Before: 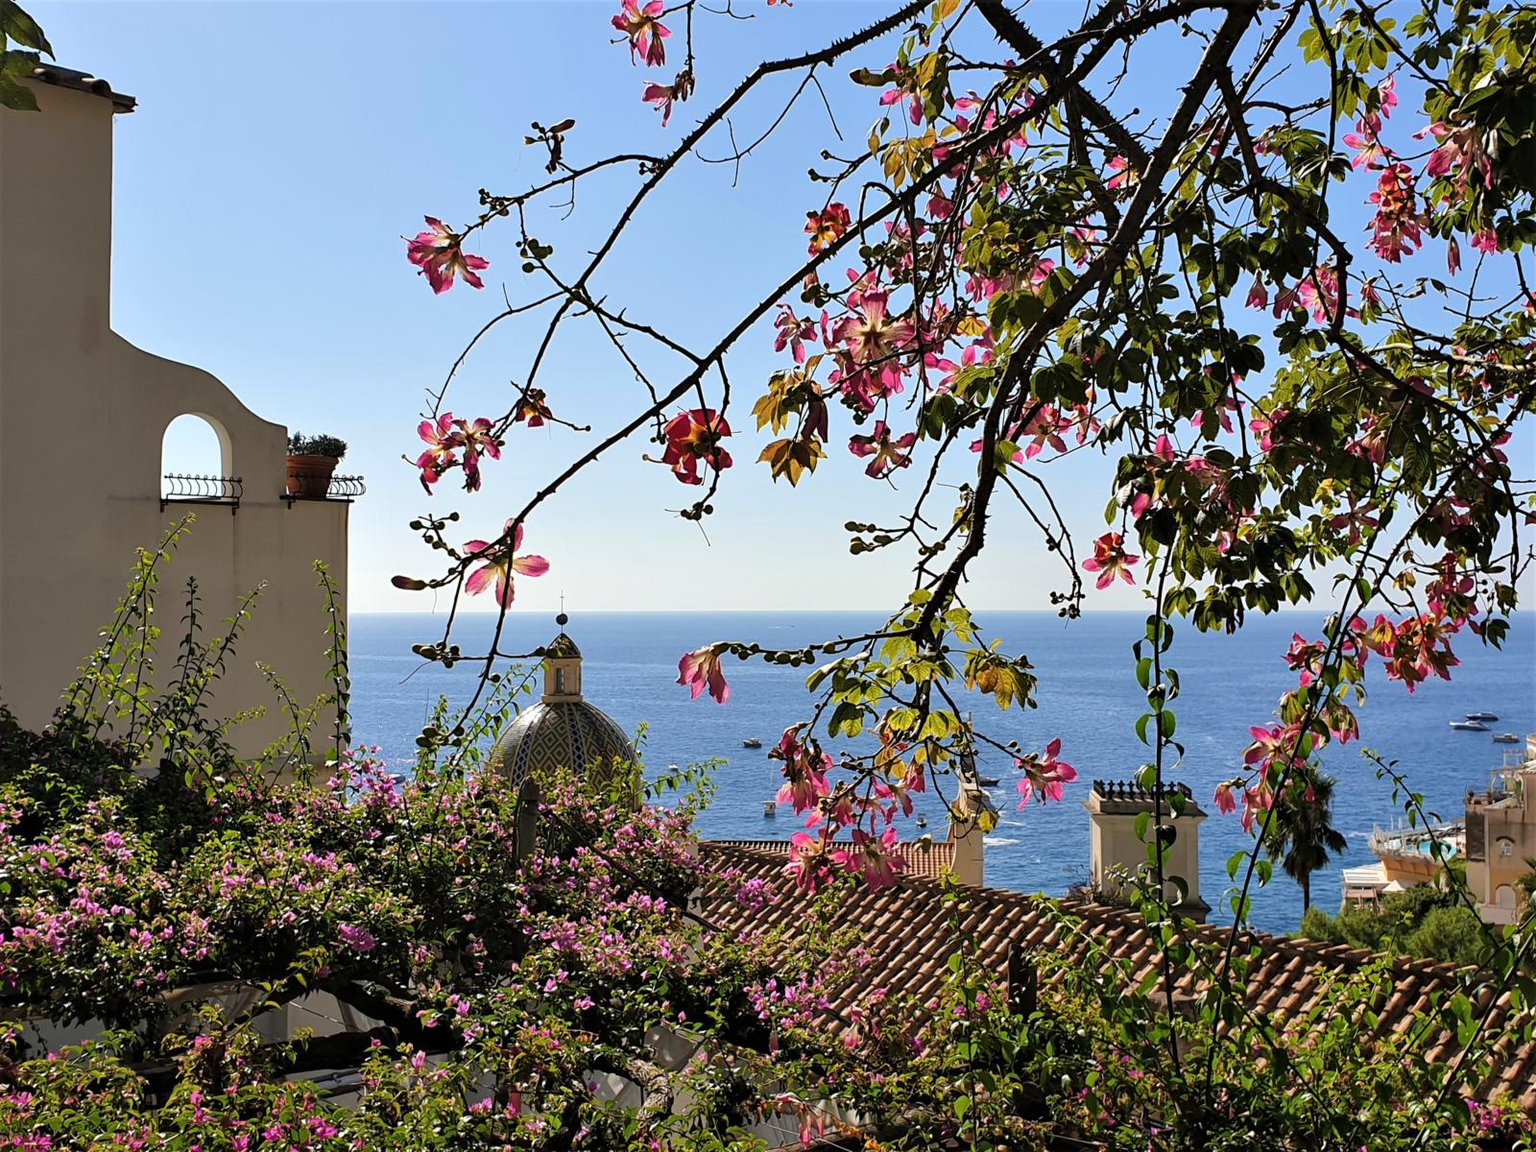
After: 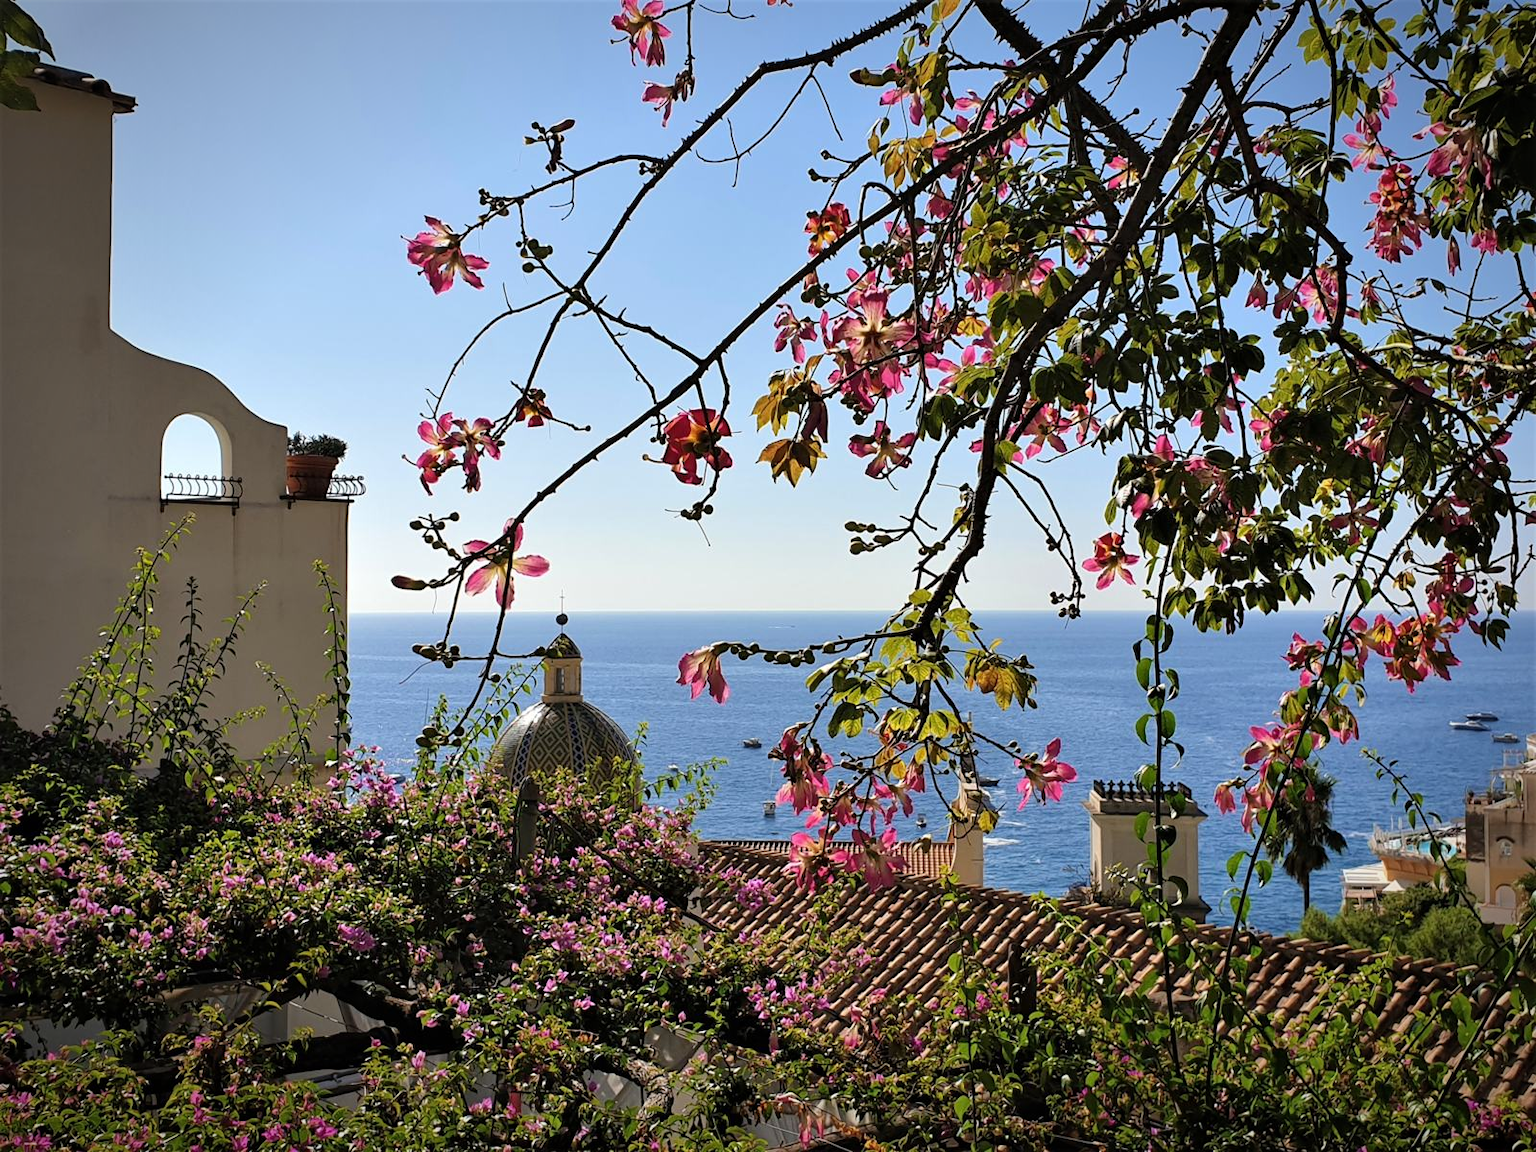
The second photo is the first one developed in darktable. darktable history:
vignetting: saturation -0.024, automatic ratio true
